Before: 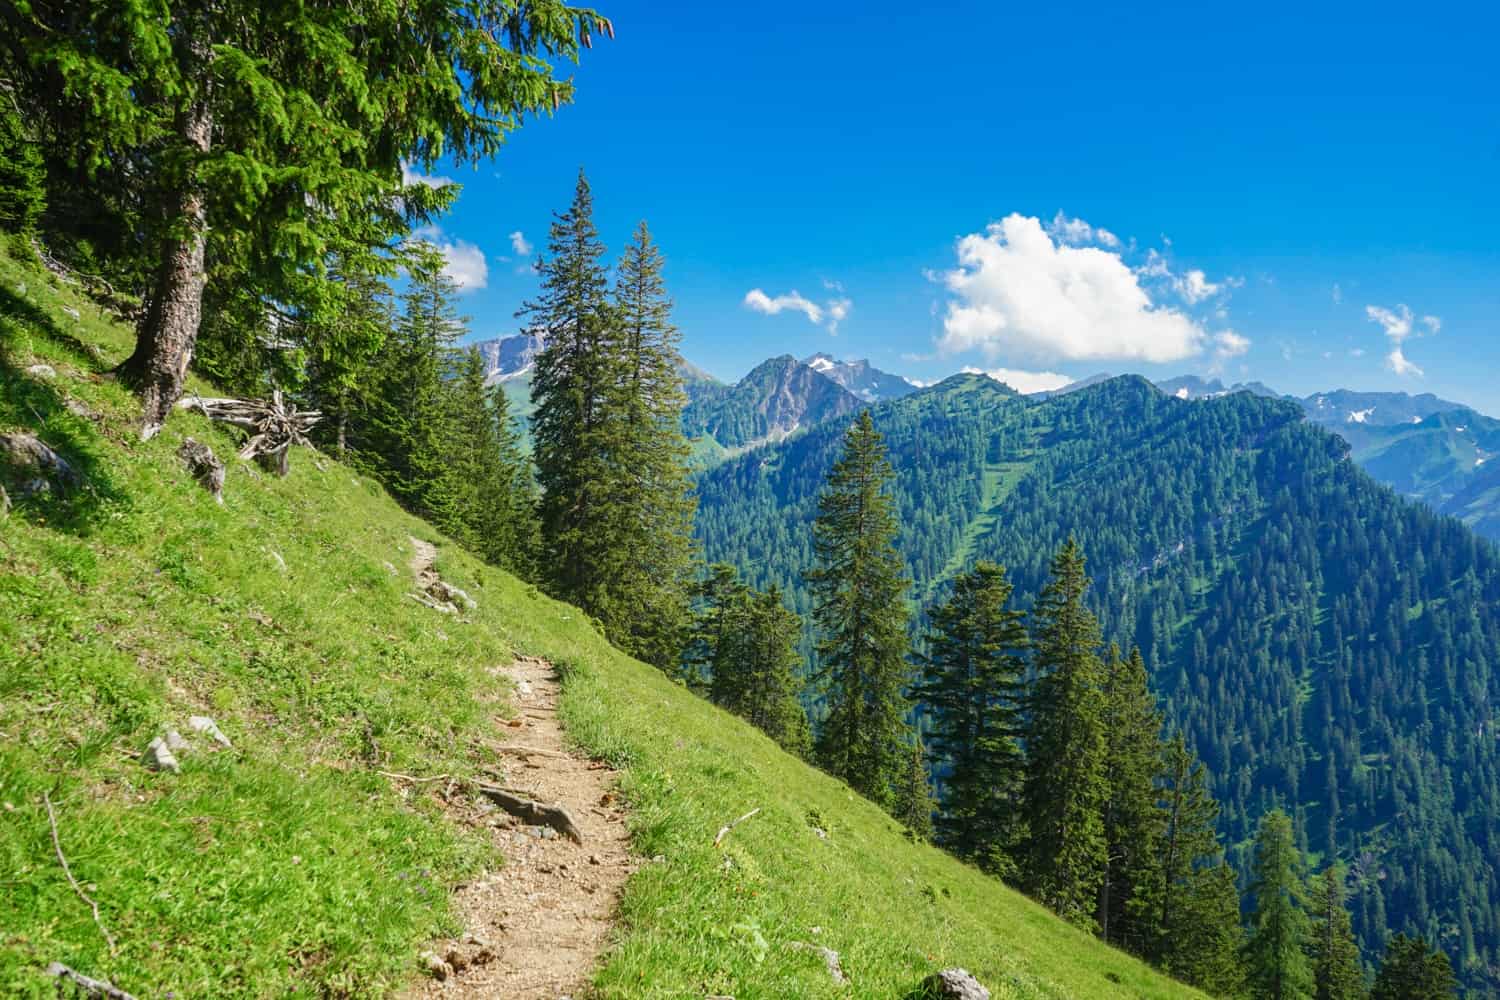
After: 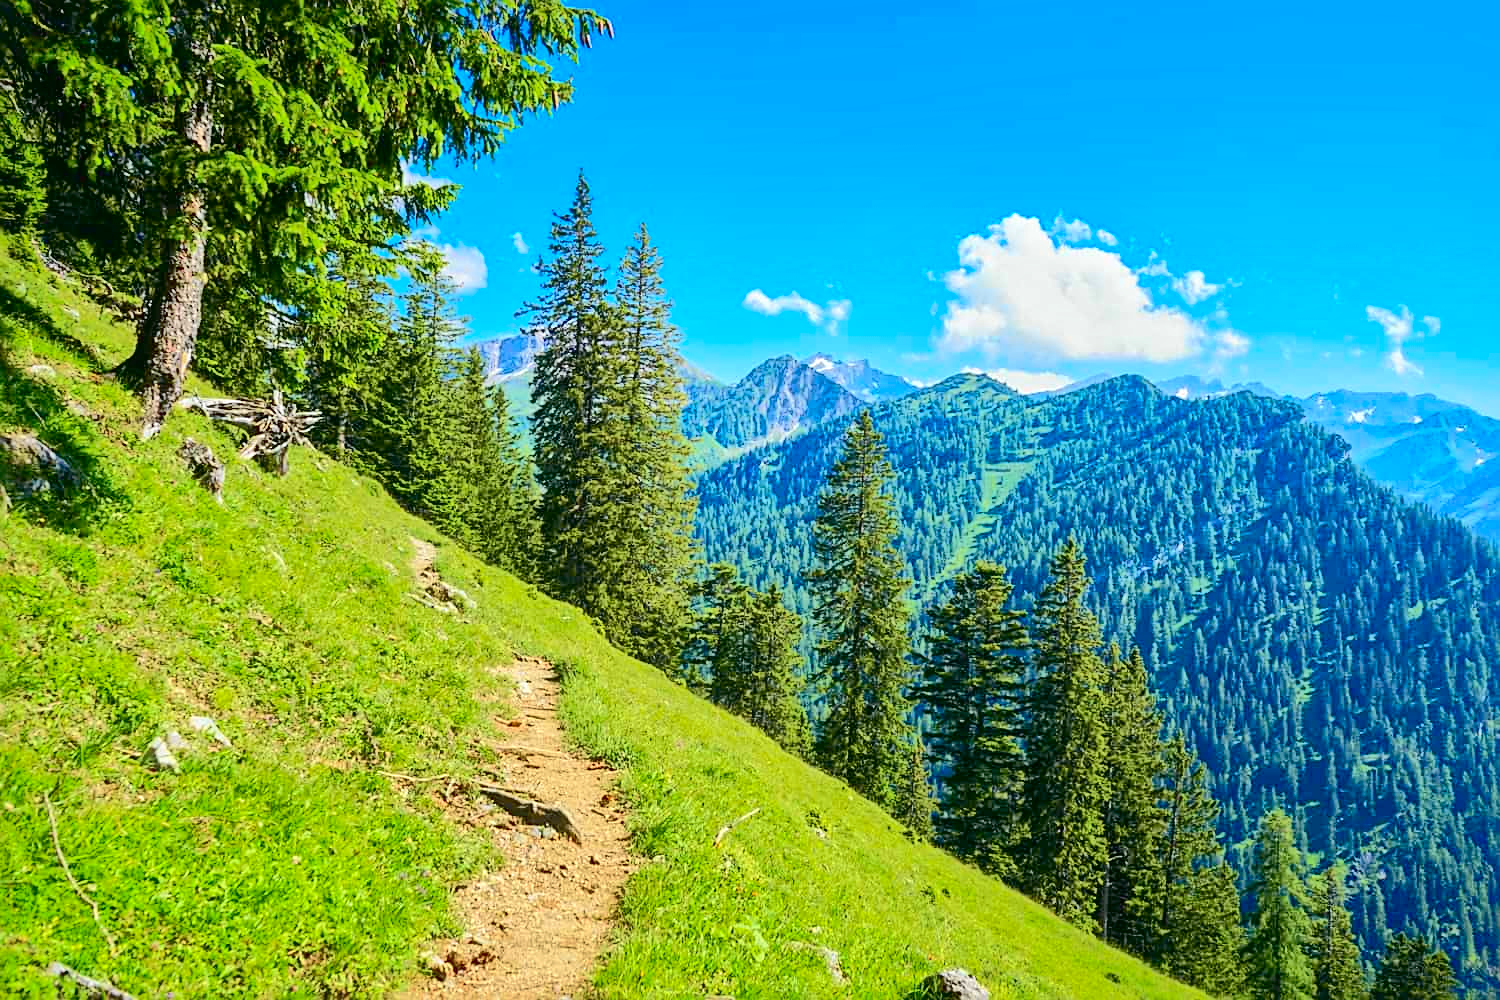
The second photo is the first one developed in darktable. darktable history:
contrast brightness saturation: contrast 0.104, brightness 0.027, saturation 0.094
exposure: exposure 0.548 EV, compensate highlight preservation false
sharpen: on, module defaults
local contrast: mode bilateral grid, contrast 29, coarseness 26, midtone range 0.2
color correction: highlights b* 0.053
shadows and highlights: on, module defaults
color zones: curves: ch2 [(0, 0.5) (0.143, 0.517) (0.286, 0.571) (0.429, 0.522) (0.571, 0.5) (0.714, 0.5) (0.857, 0.5) (1, 0.5)], mix -122.72%
tone curve: curves: ch0 [(0, 0.017) (0.091, 0.046) (0.298, 0.287) (0.439, 0.482) (0.64, 0.729) (0.785, 0.817) (0.995, 0.917)]; ch1 [(0, 0) (0.384, 0.365) (0.463, 0.447) (0.486, 0.474) (0.503, 0.497) (0.526, 0.52) (0.555, 0.564) (0.578, 0.595) (0.638, 0.644) (0.766, 0.773) (1, 1)]; ch2 [(0, 0) (0.374, 0.344) (0.449, 0.434) (0.501, 0.501) (0.528, 0.519) (0.569, 0.589) (0.61, 0.646) (0.666, 0.688) (1, 1)], color space Lab, independent channels, preserve colors none
